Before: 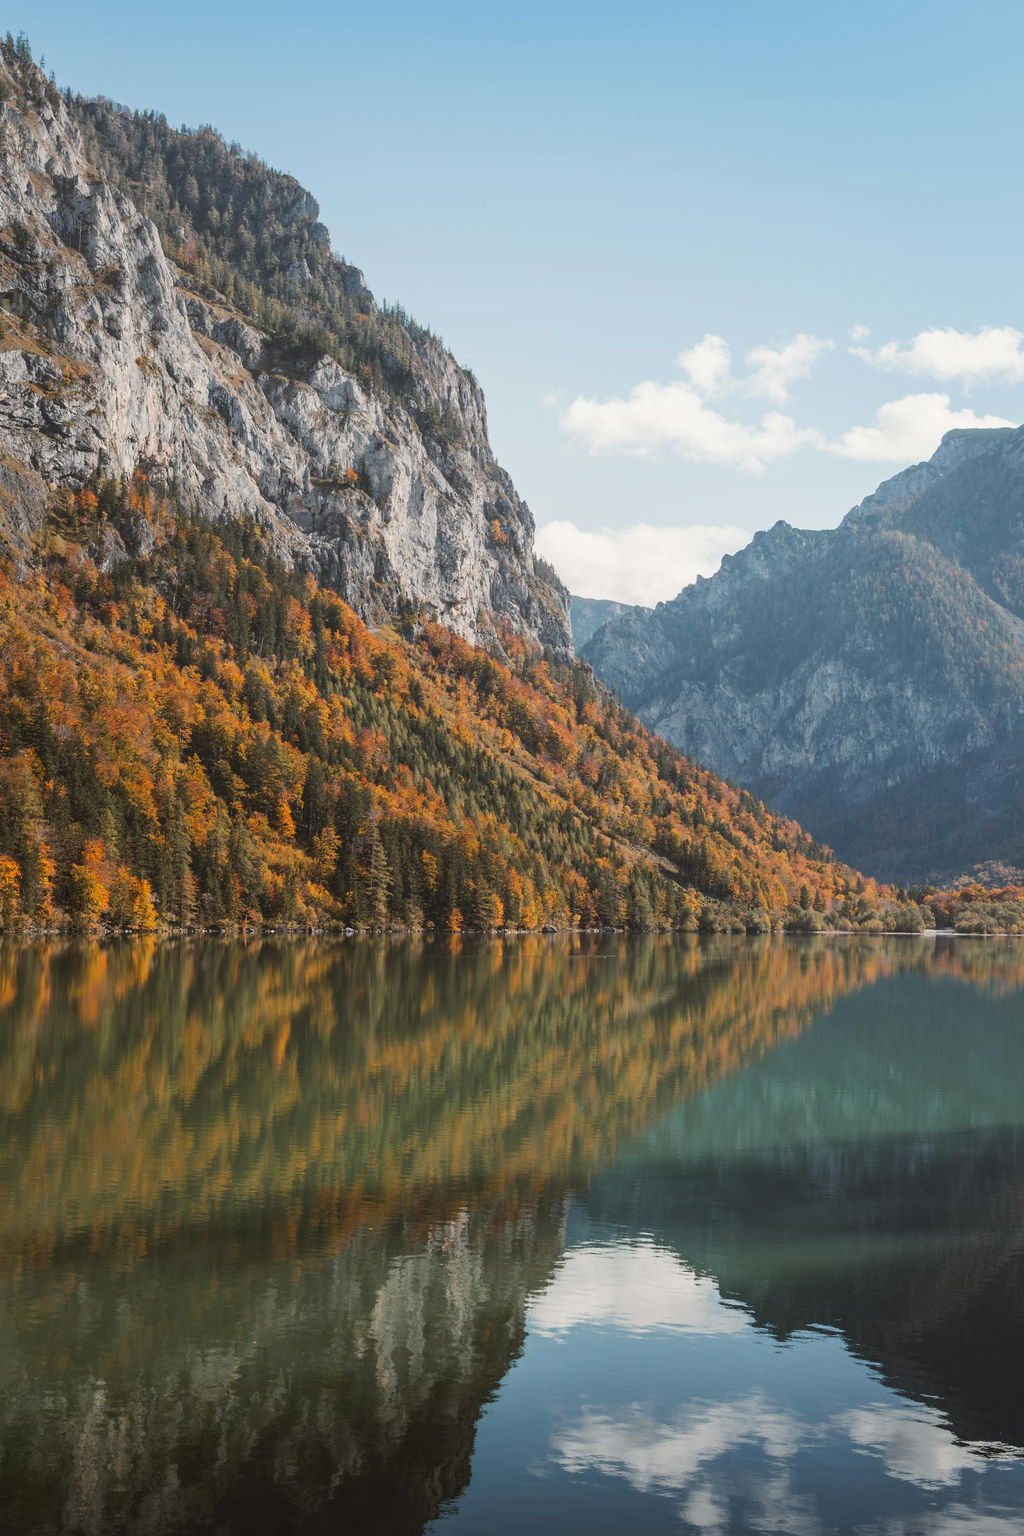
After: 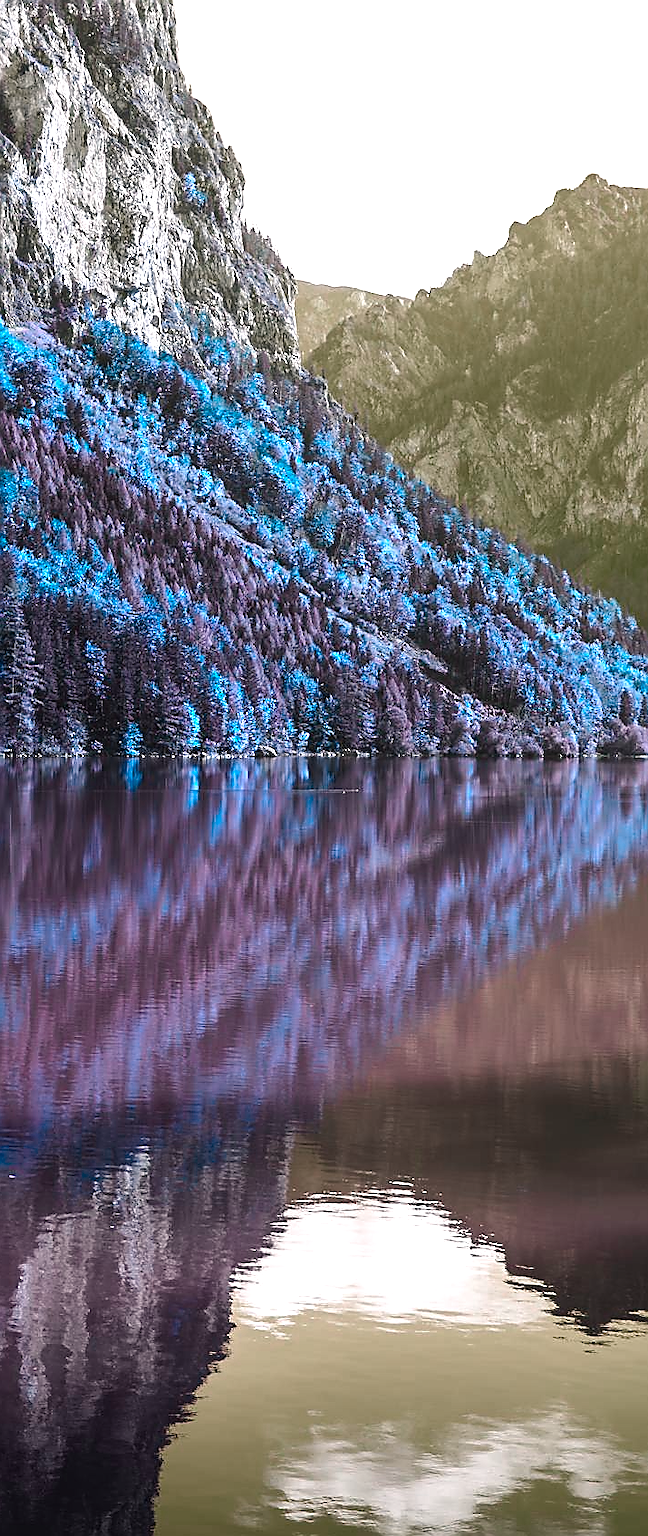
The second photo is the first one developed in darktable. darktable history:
crop: left 35.415%, top 25.921%, right 19.815%, bottom 3.394%
color balance rgb: power › hue 326.9°, highlights gain › chroma 1.348%, highlights gain › hue 56.29°, perceptual saturation grading › global saturation 20%, perceptual saturation grading › highlights -49.312%, perceptual saturation grading › shadows 24.313%, hue shift -149.74°, perceptual brilliance grading › global brilliance 10.337%, perceptual brilliance grading › shadows 14.191%, contrast 34.619%, saturation formula JzAzBz (2021)
sharpen: radius 1.401, amount 1.245, threshold 0.84
